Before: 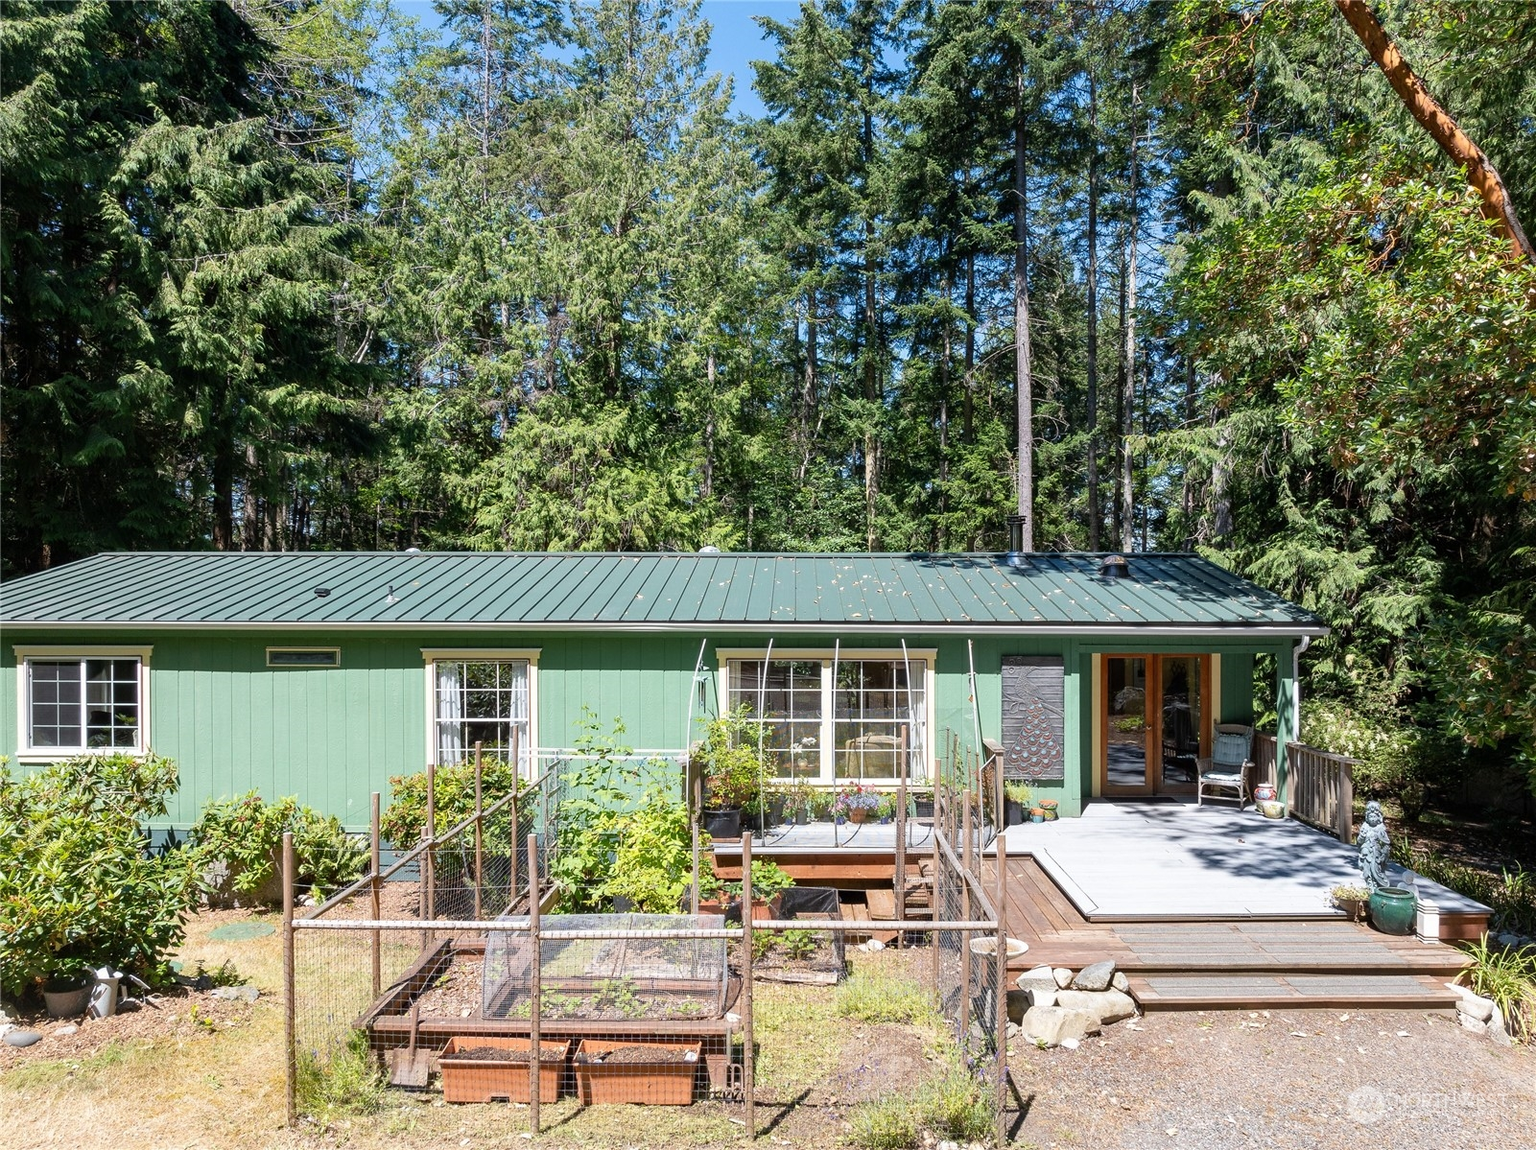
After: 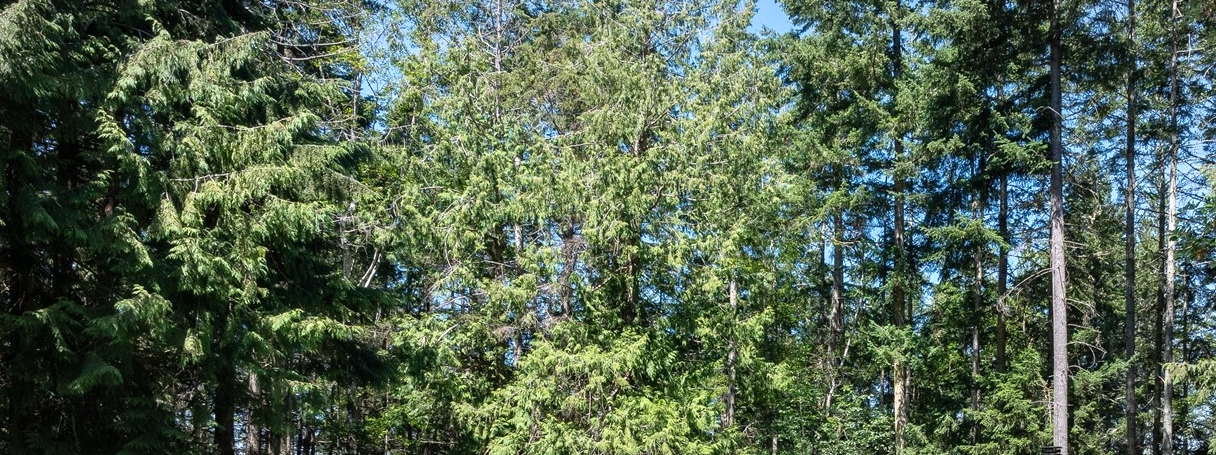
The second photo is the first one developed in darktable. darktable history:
exposure: compensate exposure bias true, compensate highlight preservation false
crop: left 0.543%, top 7.635%, right 23.495%, bottom 54.374%
vignetting: fall-off radius 69.49%, brightness -0.175, saturation -0.294, automatic ratio true
